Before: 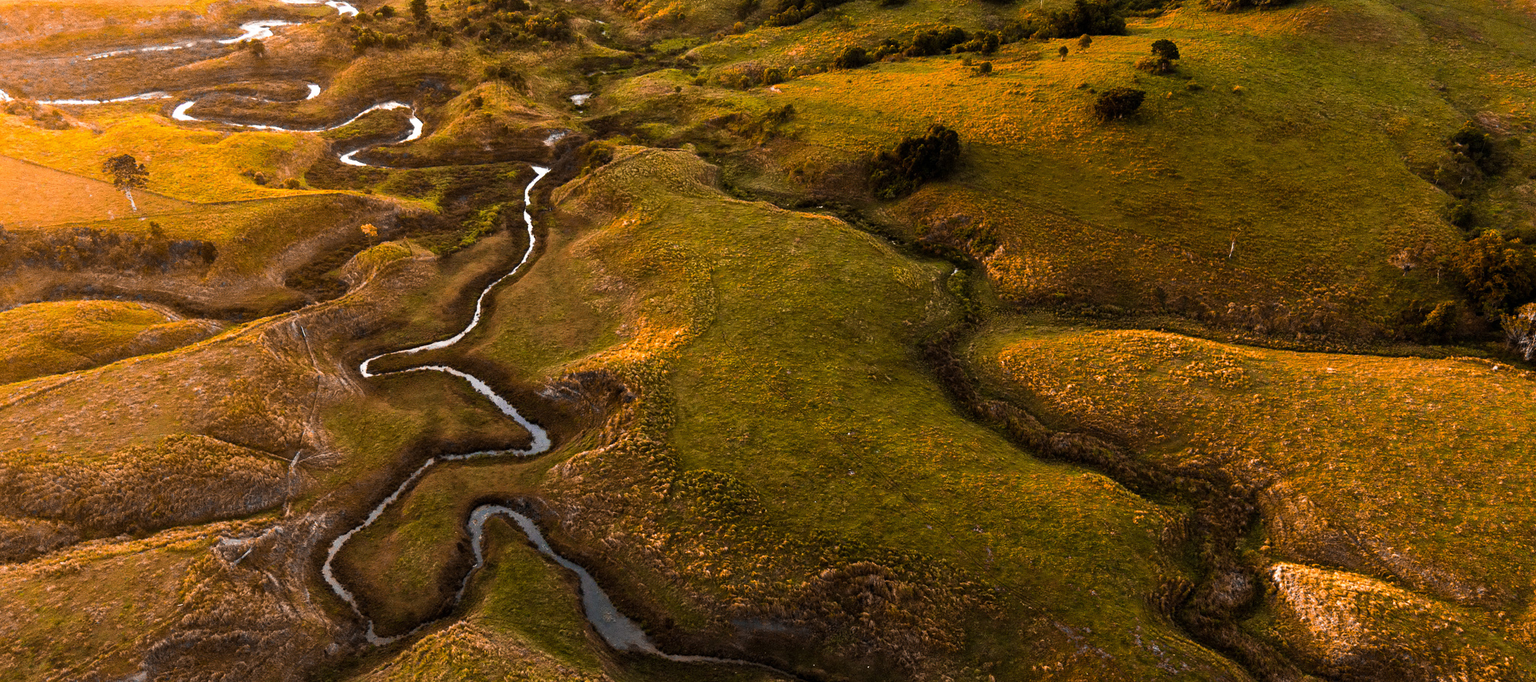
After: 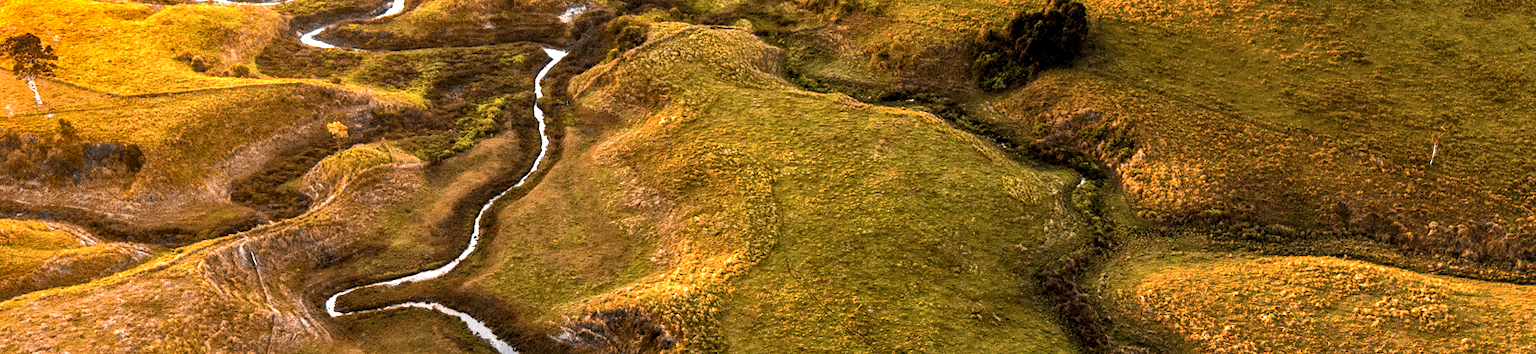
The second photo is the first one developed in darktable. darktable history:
shadows and highlights: radius 117.78, shadows 42.48, highlights -61.9, soften with gaussian
exposure: black level correction 0.001, exposure 0.5 EV, compensate highlight preservation false
color balance rgb: shadows lift › chroma 3.629%, shadows lift › hue 90.07°, highlights gain › luminance 14.821%, linear chroma grading › global chroma -15.323%, perceptual saturation grading › global saturation 14.927%
haze removal: compatibility mode true, adaptive false
crop: left 6.78%, top 18.805%, right 14.498%, bottom 40.287%
contrast brightness saturation: contrast 0.05, brightness 0.064, saturation 0.007
local contrast: on, module defaults
